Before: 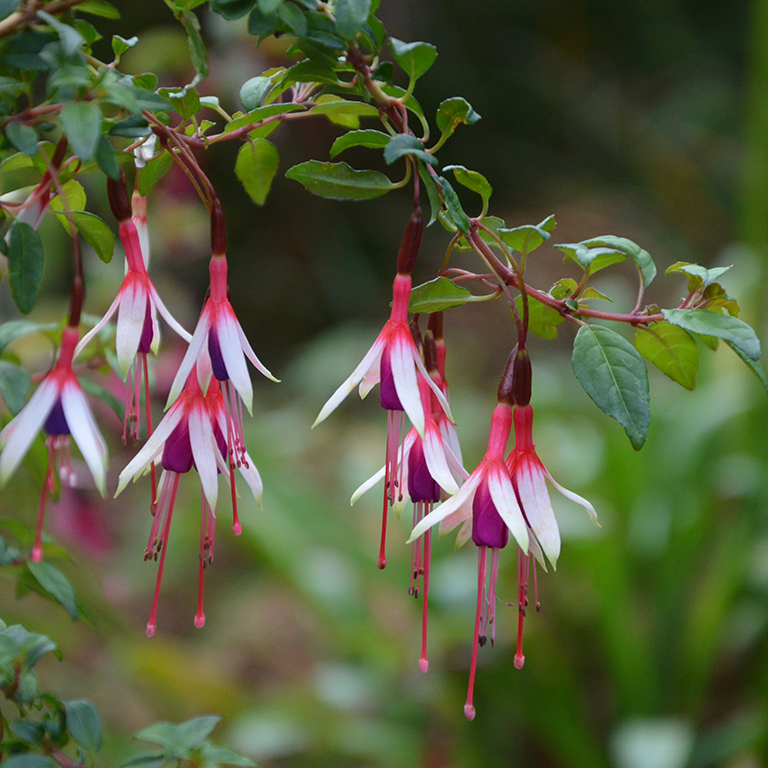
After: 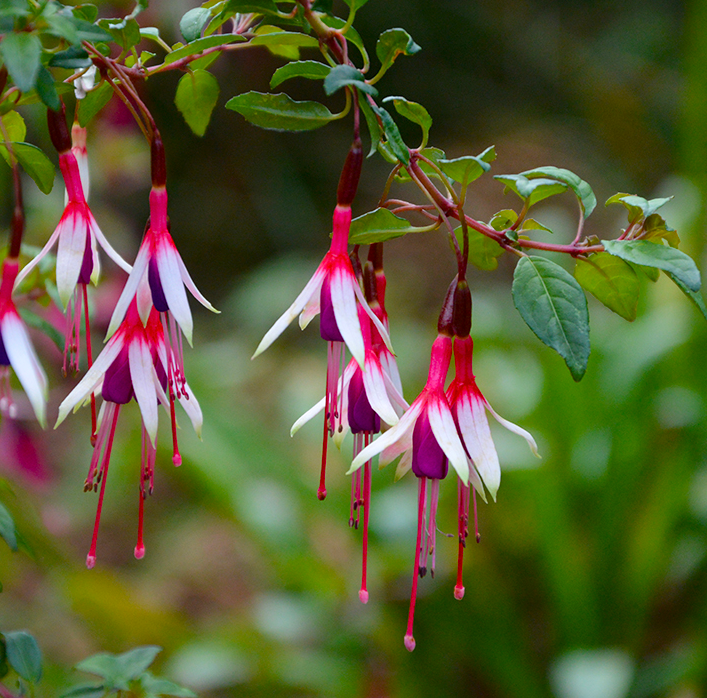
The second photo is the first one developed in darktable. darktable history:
local contrast: mode bilateral grid, contrast 19, coarseness 50, detail 120%, midtone range 0.2
color balance rgb: perceptual saturation grading › global saturation 35.857%, perceptual saturation grading › shadows 35.761%, global vibrance -24.97%
crop and rotate: left 7.899%, top 9.081%
